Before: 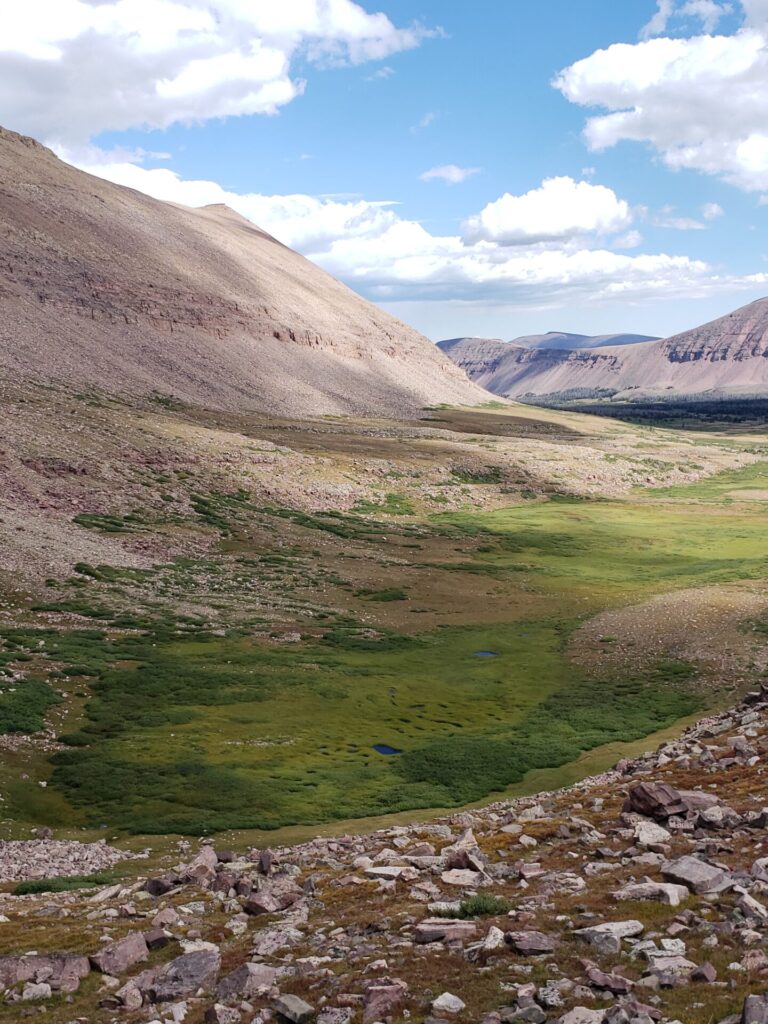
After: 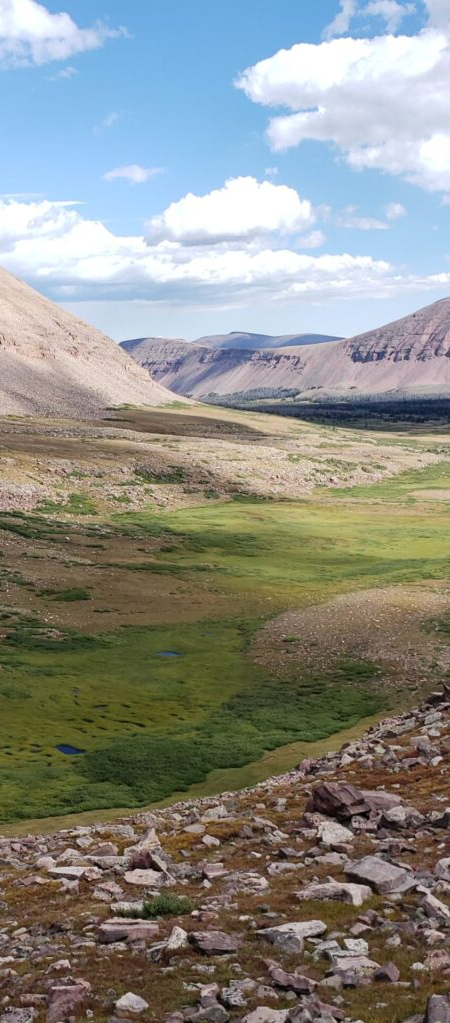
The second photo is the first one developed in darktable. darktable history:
crop: left 41.402%
exposure: black level correction 0, compensate exposure bias true, compensate highlight preservation false
